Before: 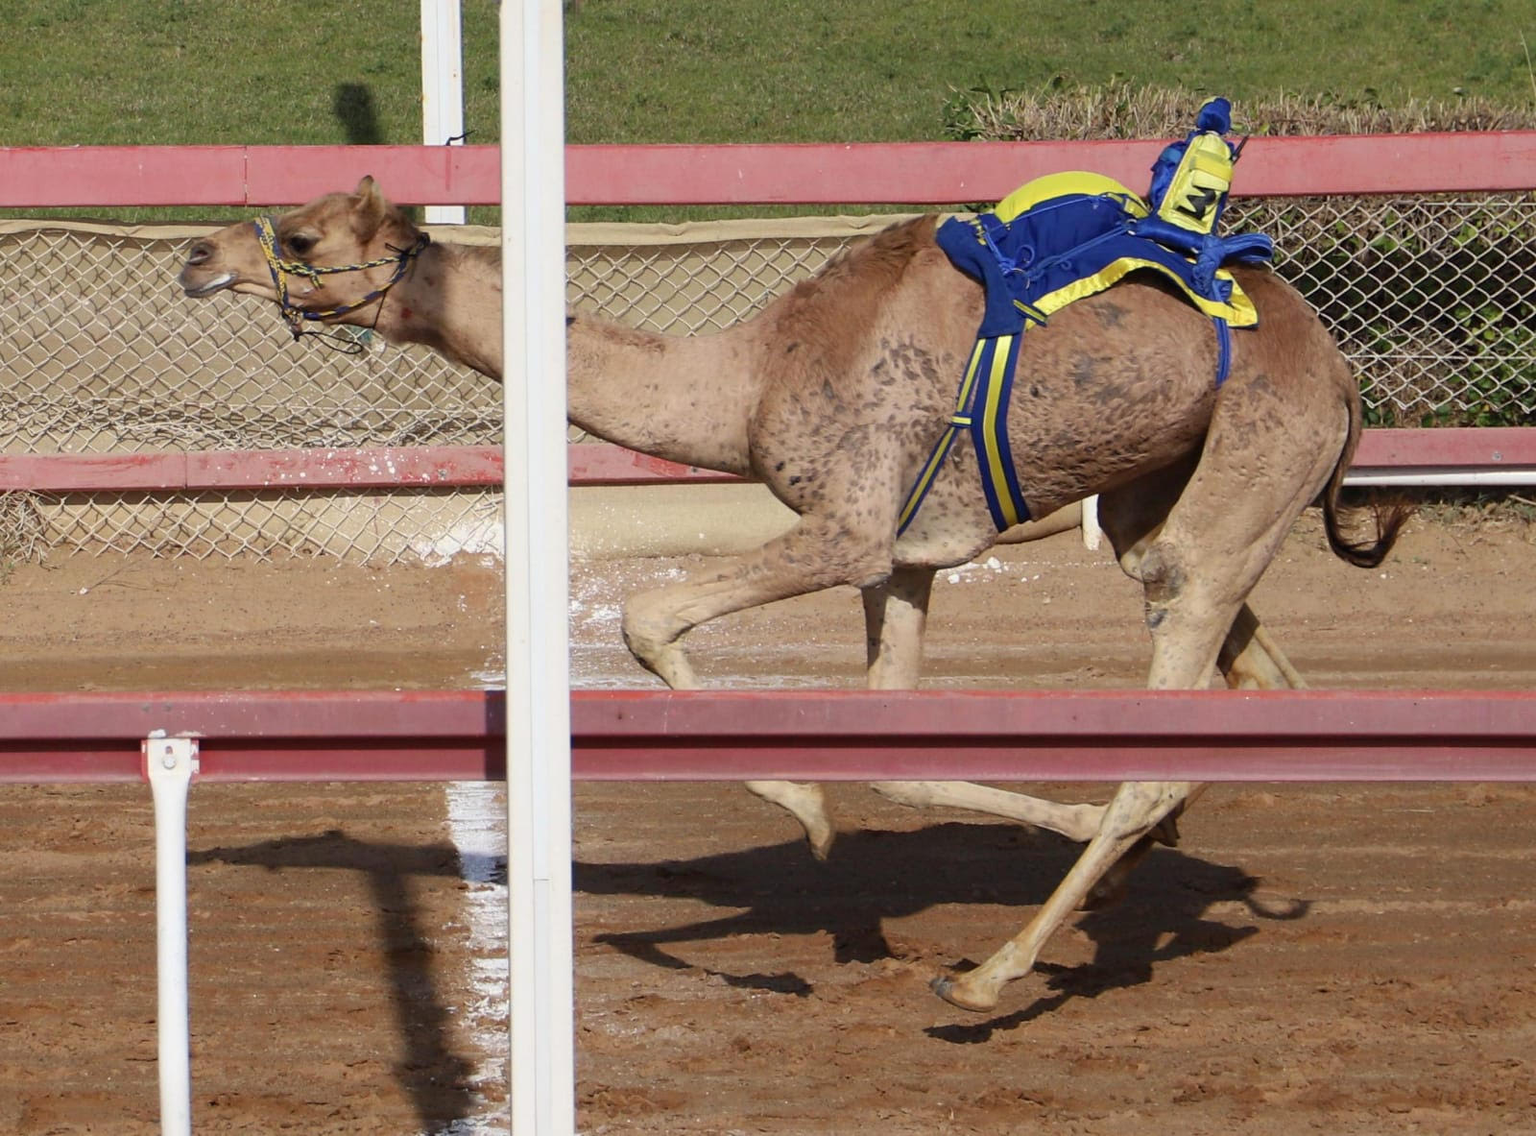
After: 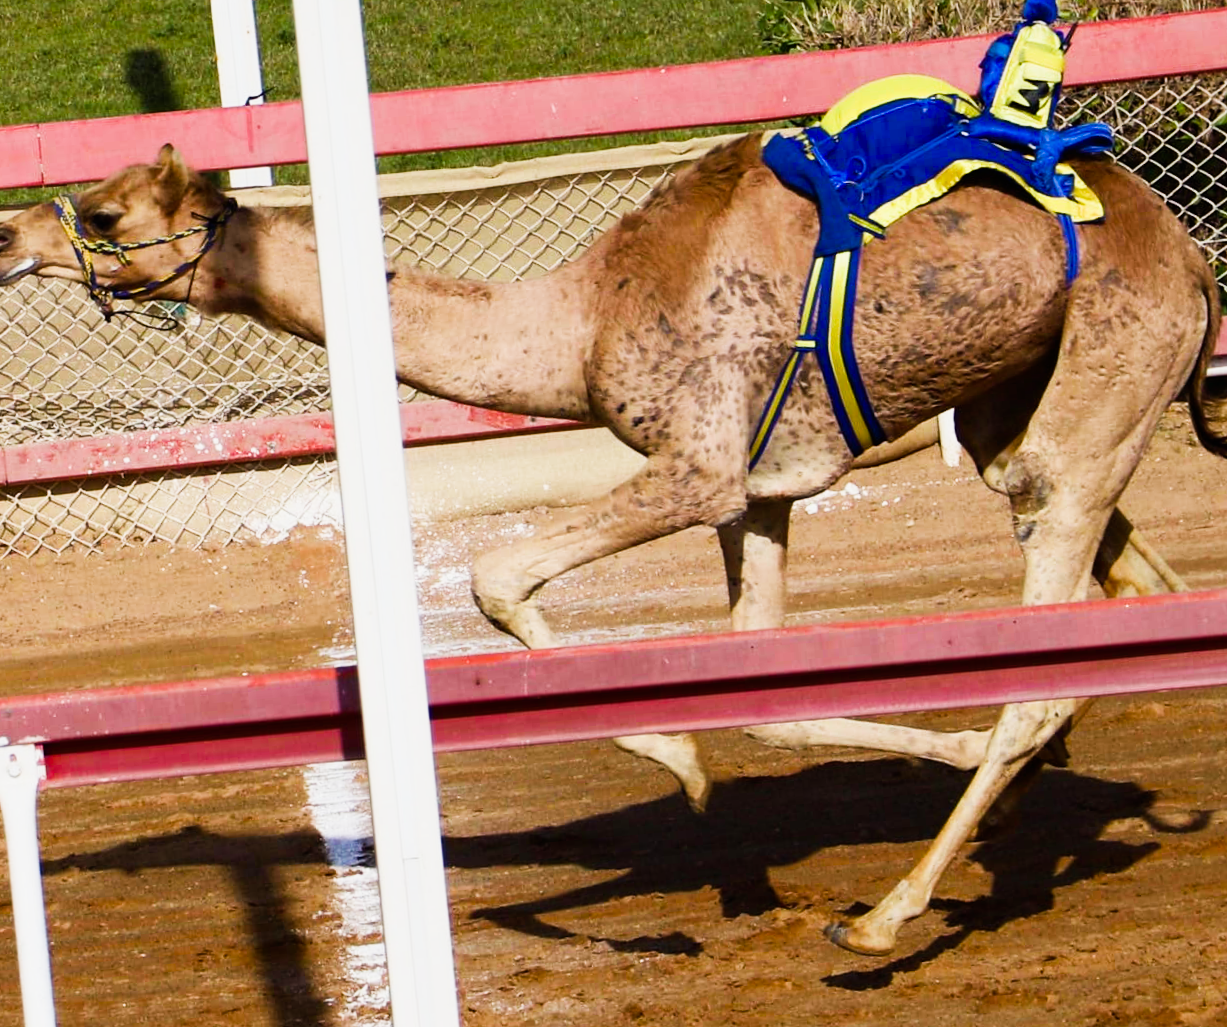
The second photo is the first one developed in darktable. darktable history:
sigmoid: contrast 1.86, skew 0.35
crop and rotate: left 9.597%, right 10.195%
color balance rgb: linear chroma grading › shadows 32%, linear chroma grading › global chroma -2%, linear chroma grading › mid-tones 4%, perceptual saturation grading › global saturation -2%, perceptual saturation grading › highlights -8%, perceptual saturation grading › mid-tones 8%, perceptual saturation grading › shadows 4%, perceptual brilliance grading › highlights 8%, perceptual brilliance grading › mid-tones 4%, perceptual brilliance grading › shadows 2%, global vibrance 16%, saturation formula JzAzBz (2021)
rotate and perspective: rotation -5°, crop left 0.05, crop right 0.952, crop top 0.11, crop bottom 0.89
